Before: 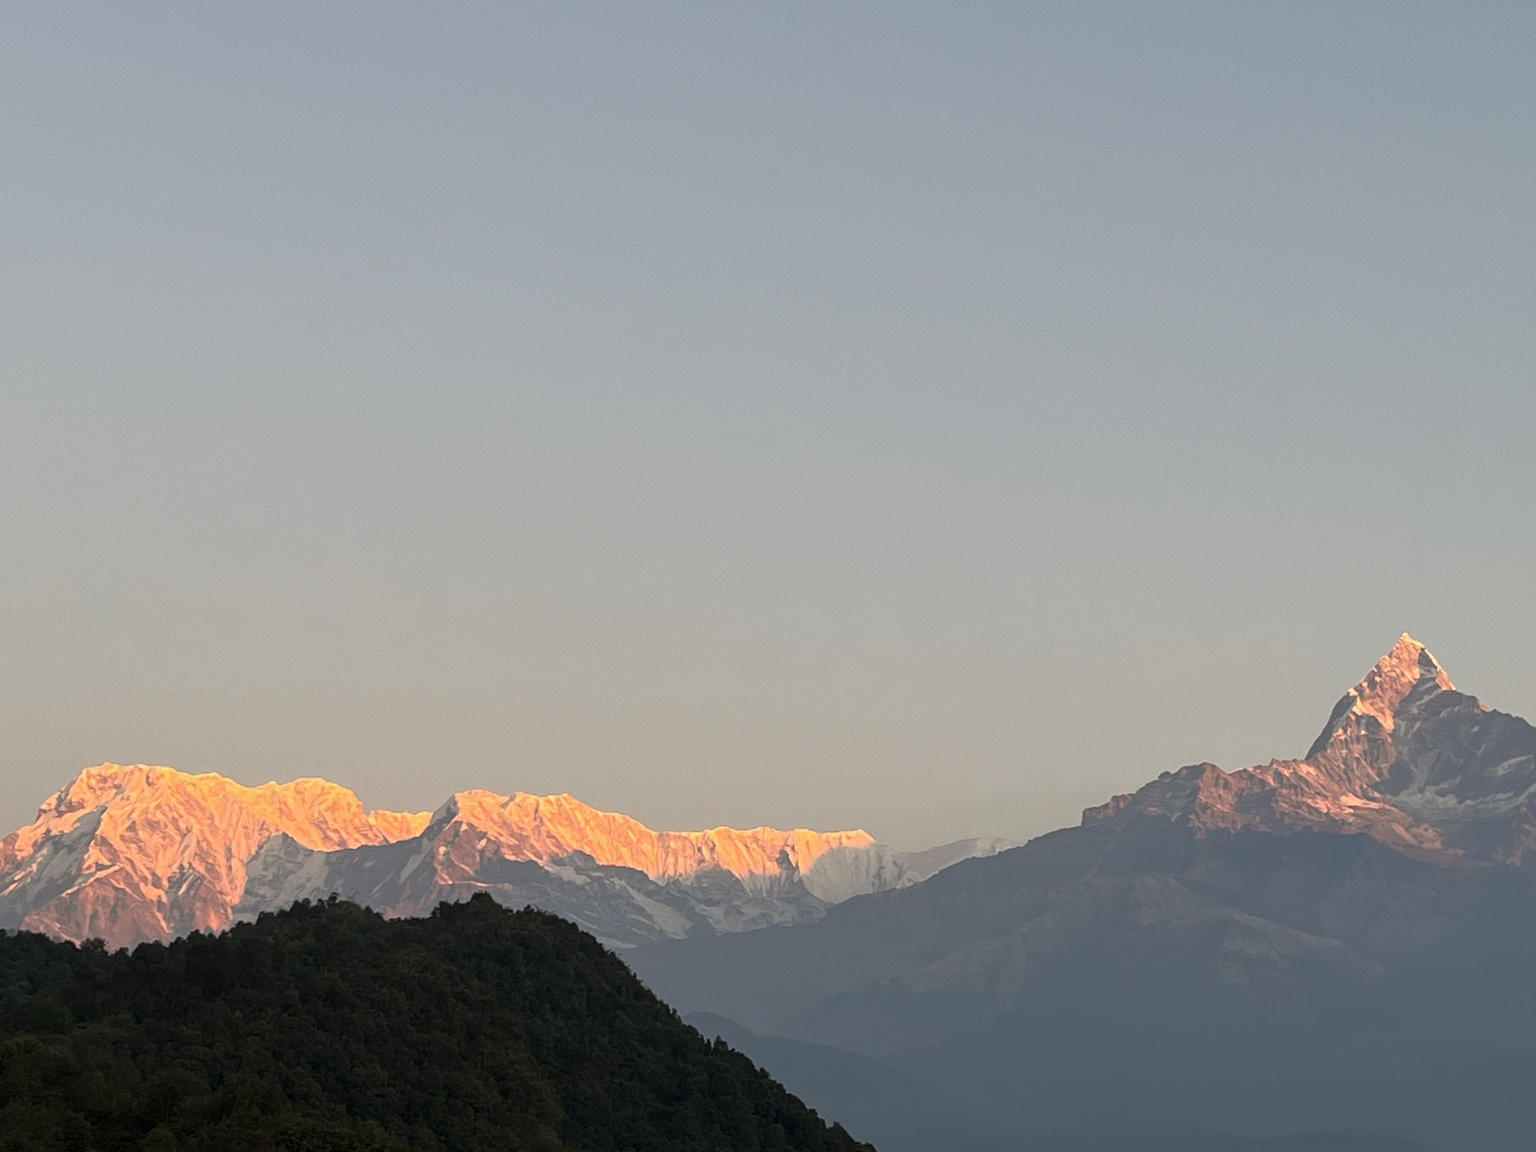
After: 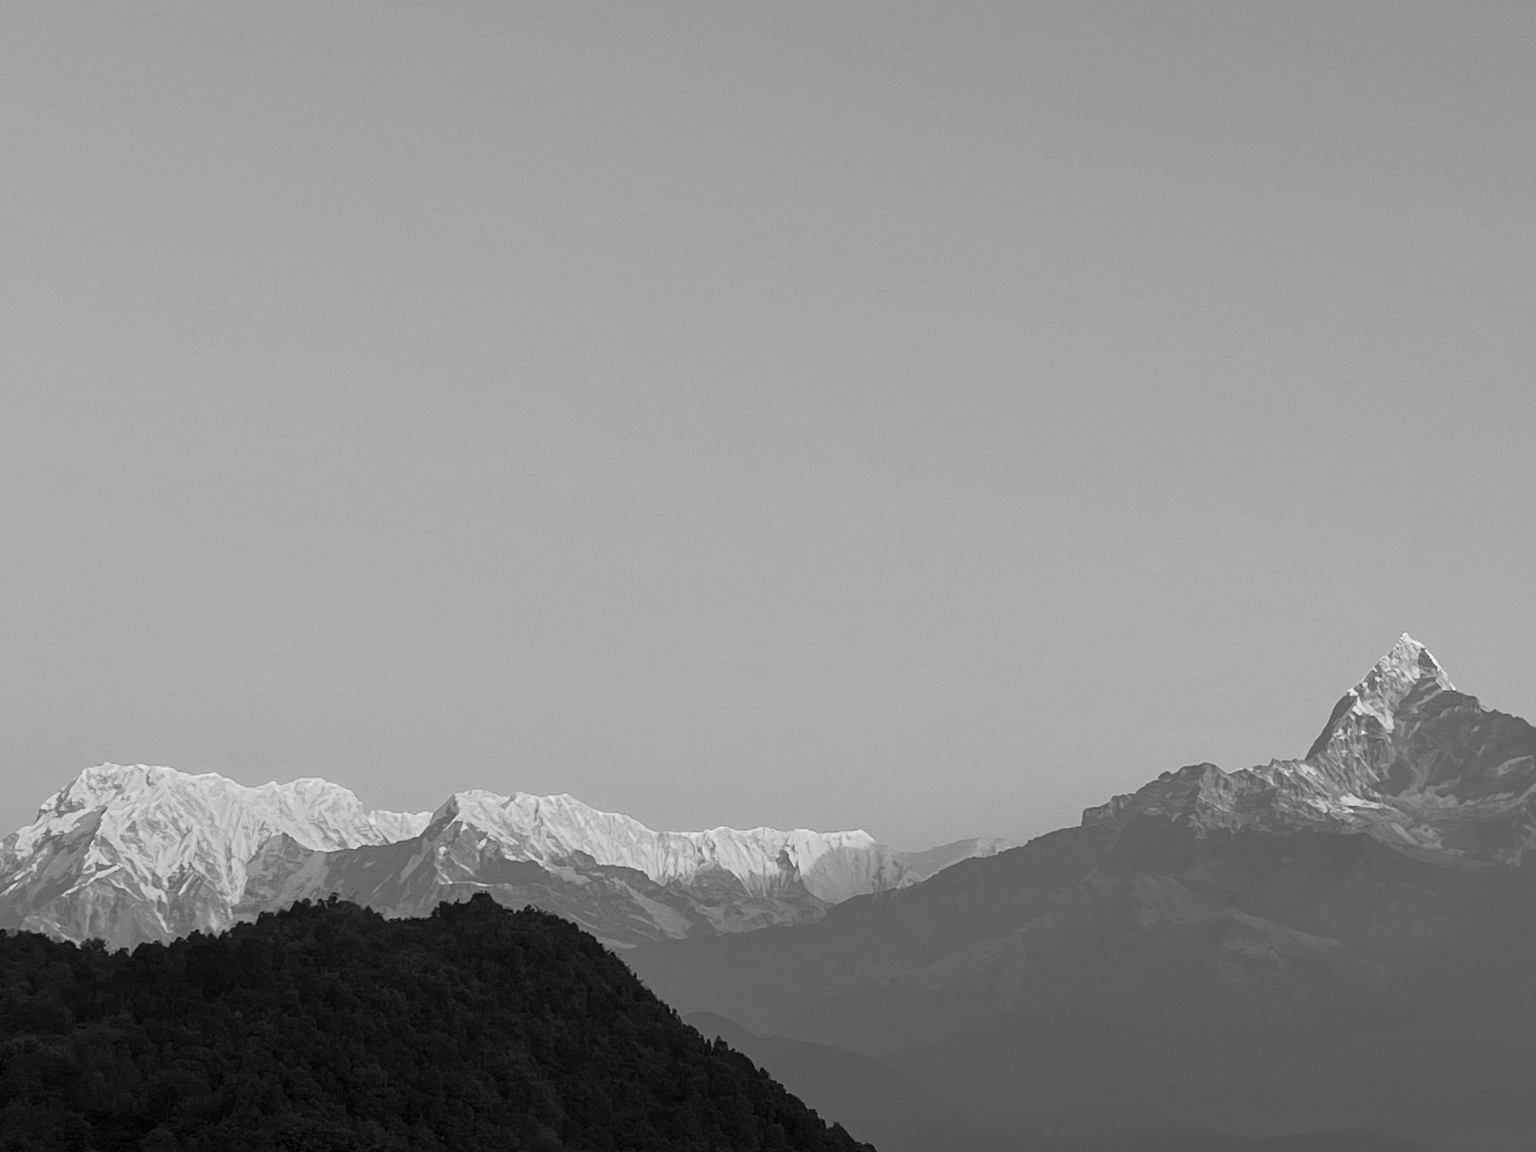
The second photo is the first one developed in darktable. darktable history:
monochrome: a 32, b 64, size 2.3
tone equalizer: on, module defaults
